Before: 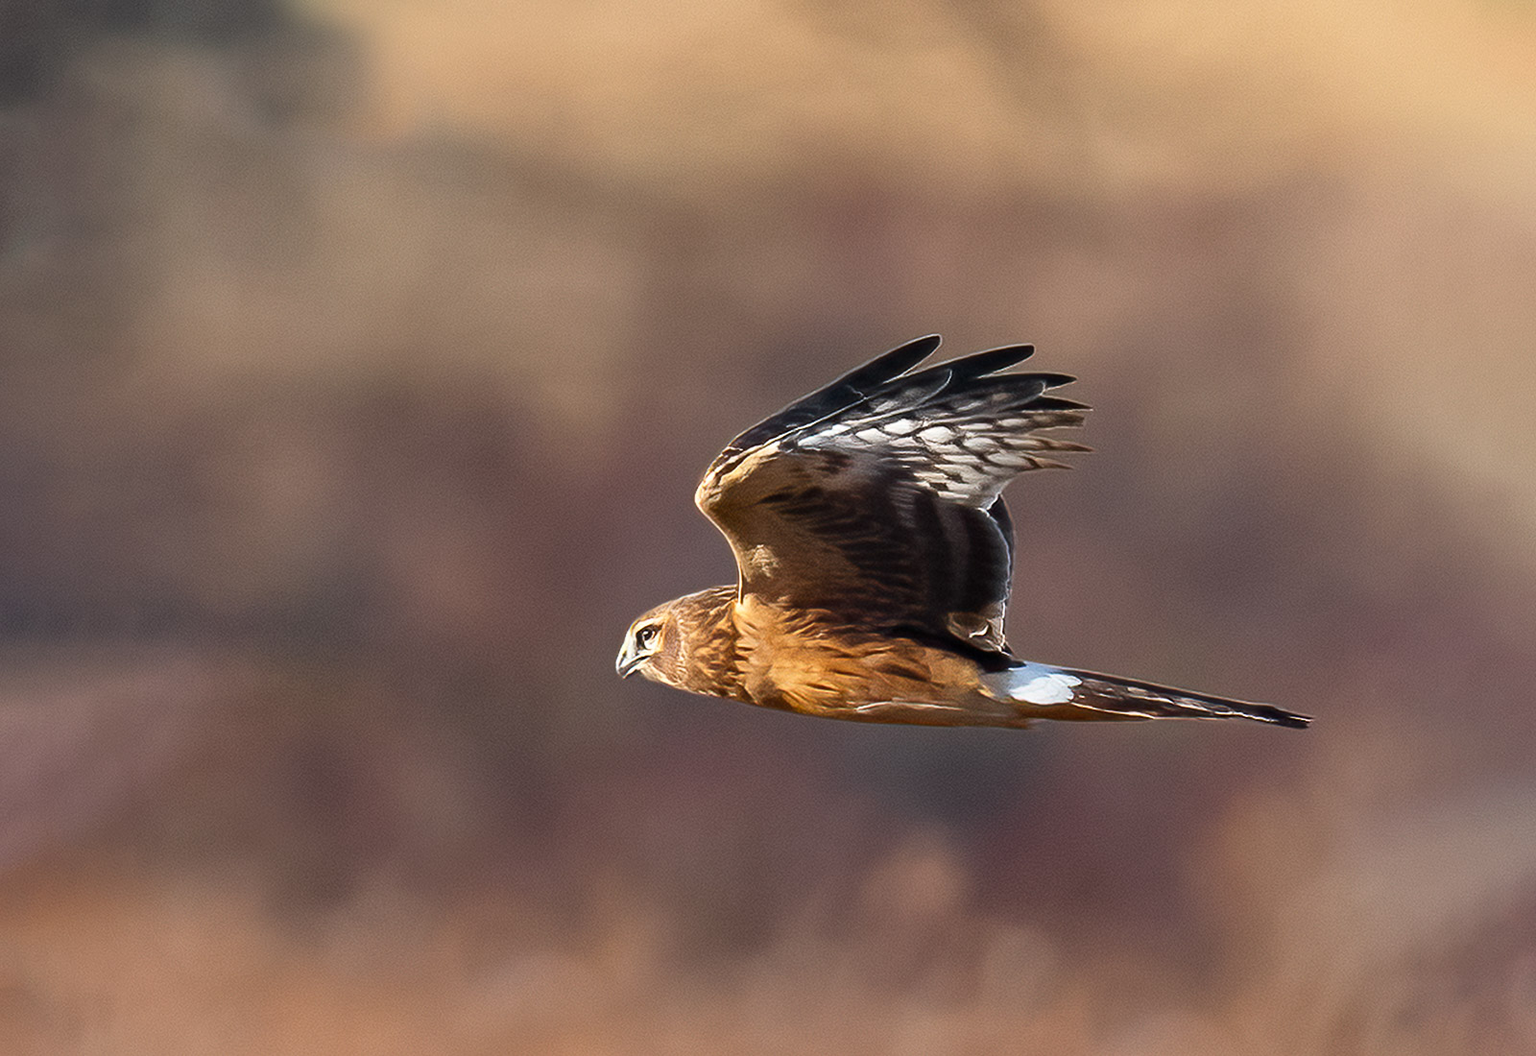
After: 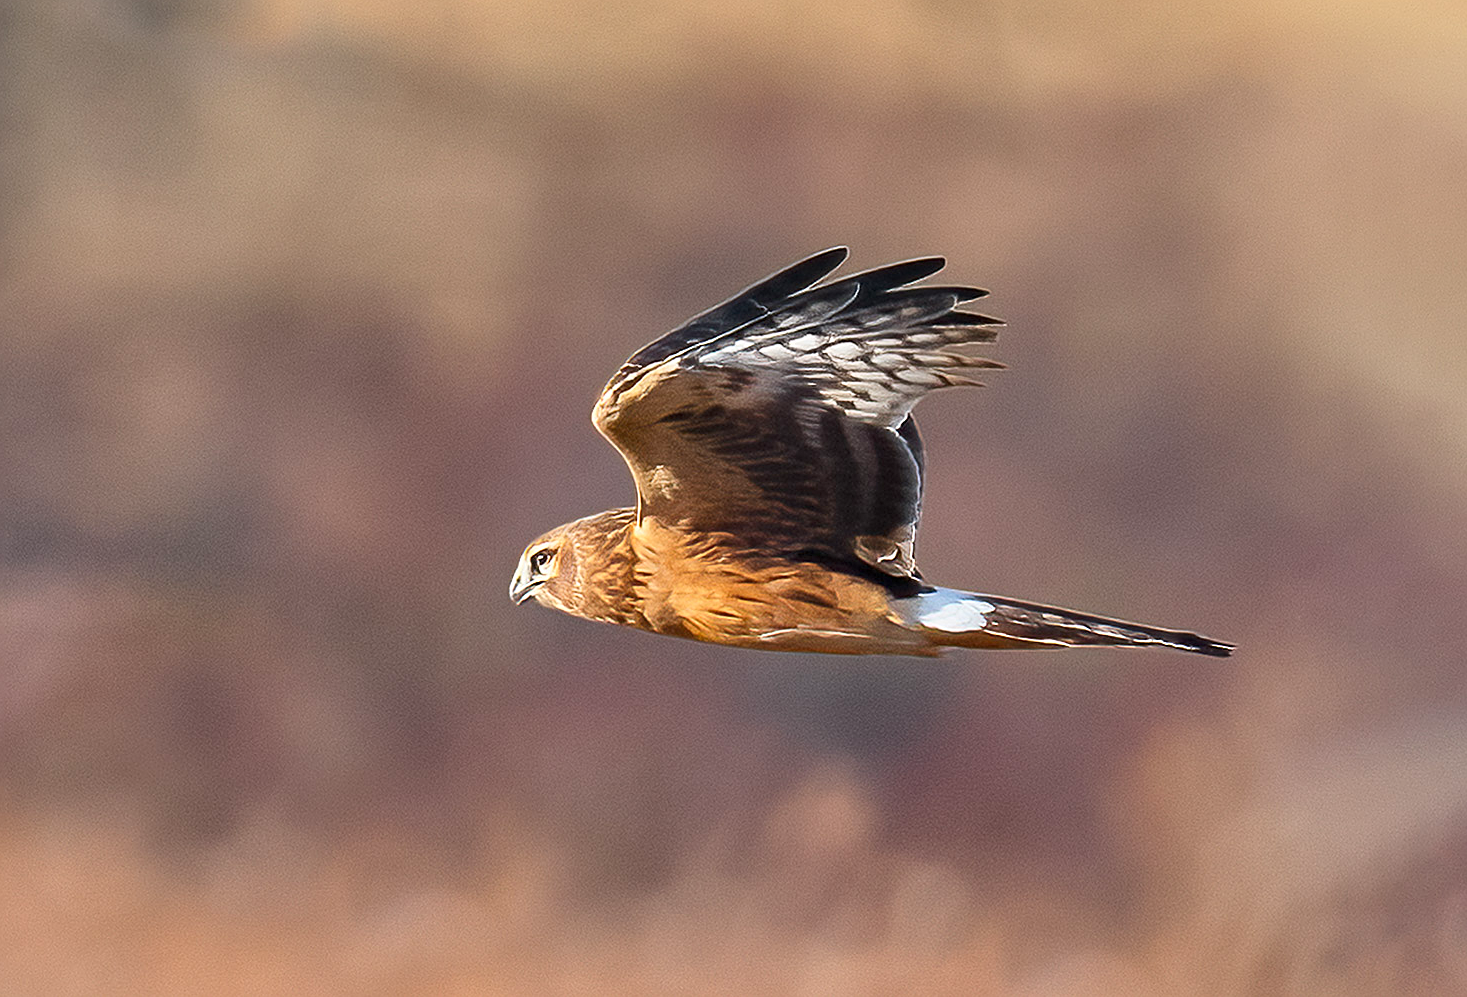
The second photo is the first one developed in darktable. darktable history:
exposure: exposure -0.177 EV, compensate highlight preservation false
sharpen: on, module defaults
crop and rotate: left 8.286%, top 9.337%
tone equalizer: -7 EV 0.164 EV, -6 EV 0.561 EV, -5 EV 1.17 EV, -4 EV 1.32 EV, -3 EV 1.17 EV, -2 EV 0.6 EV, -1 EV 0.167 EV, smoothing diameter 24.94%, edges refinement/feathering 9.83, preserve details guided filter
